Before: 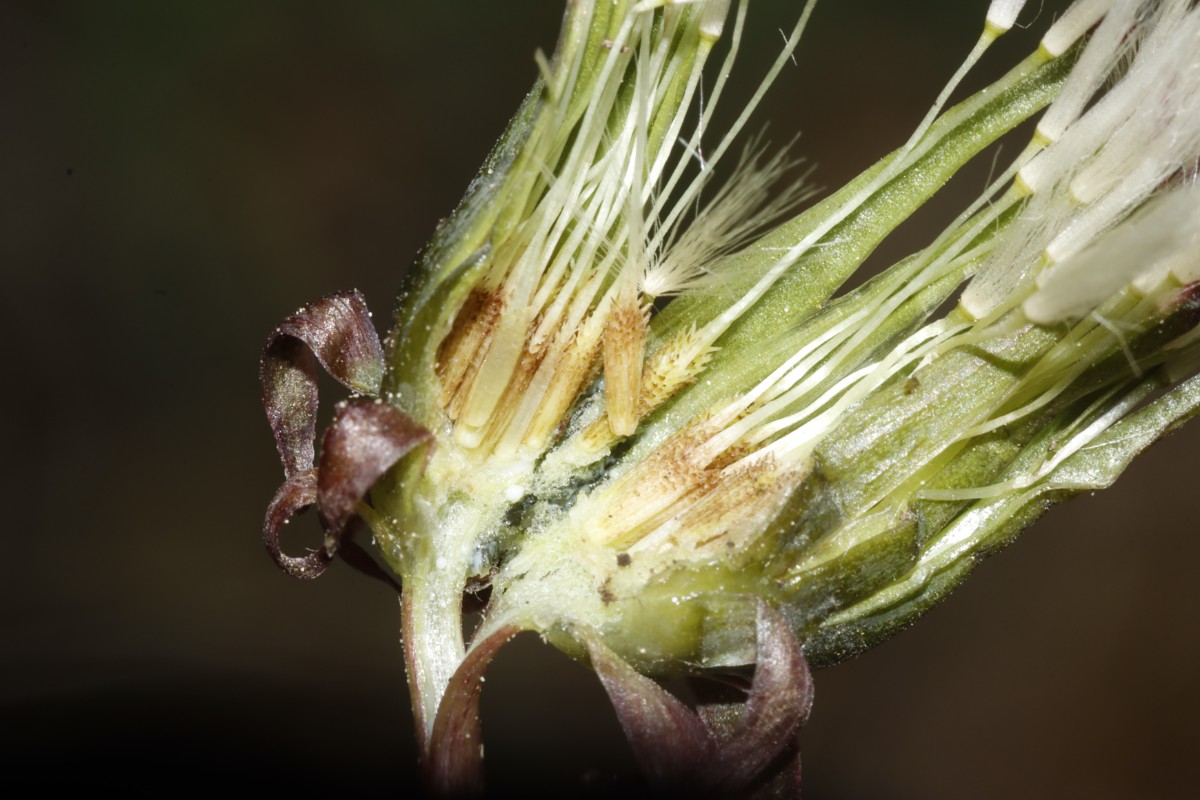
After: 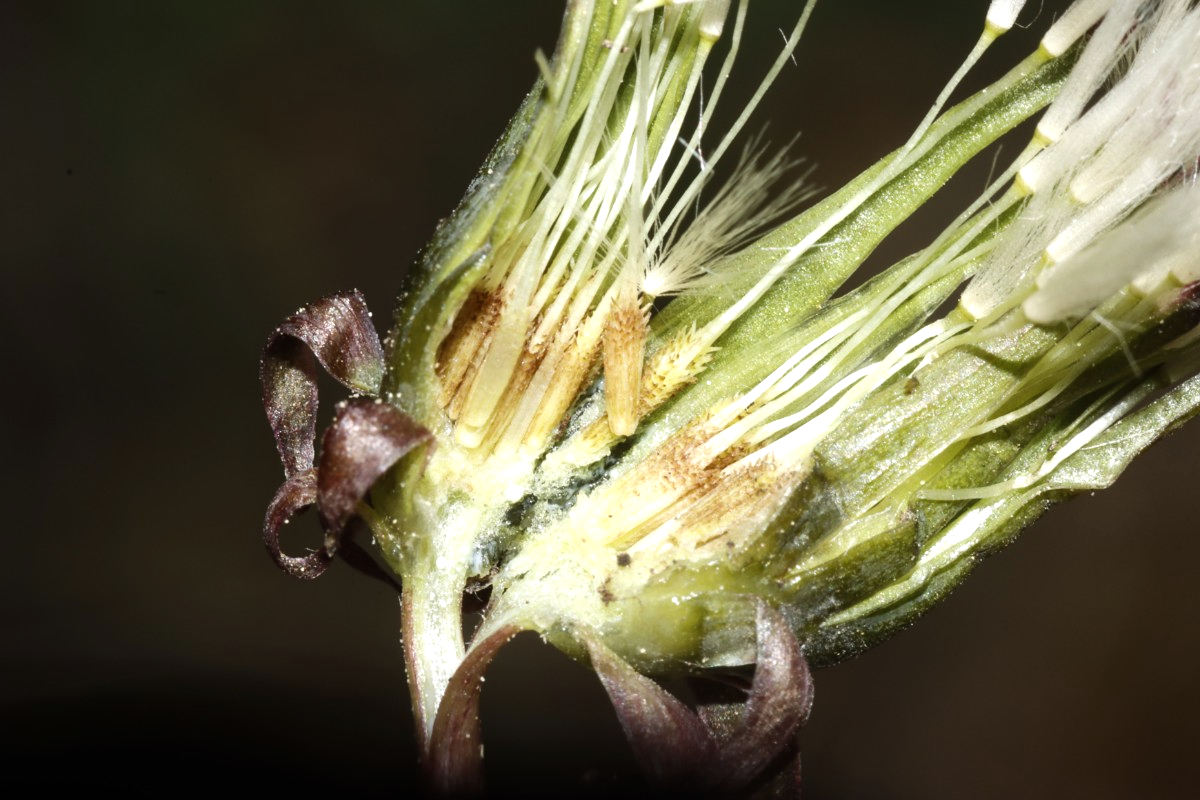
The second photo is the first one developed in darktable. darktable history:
tone equalizer: -8 EV -0.411 EV, -7 EV -0.404 EV, -6 EV -0.342 EV, -5 EV -0.202 EV, -3 EV 0.22 EV, -2 EV 0.339 EV, -1 EV 0.403 EV, +0 EV 0.439 EV, edges refinement/feathering 500, mask exposure compensation -1.57 EV, preserve details no
